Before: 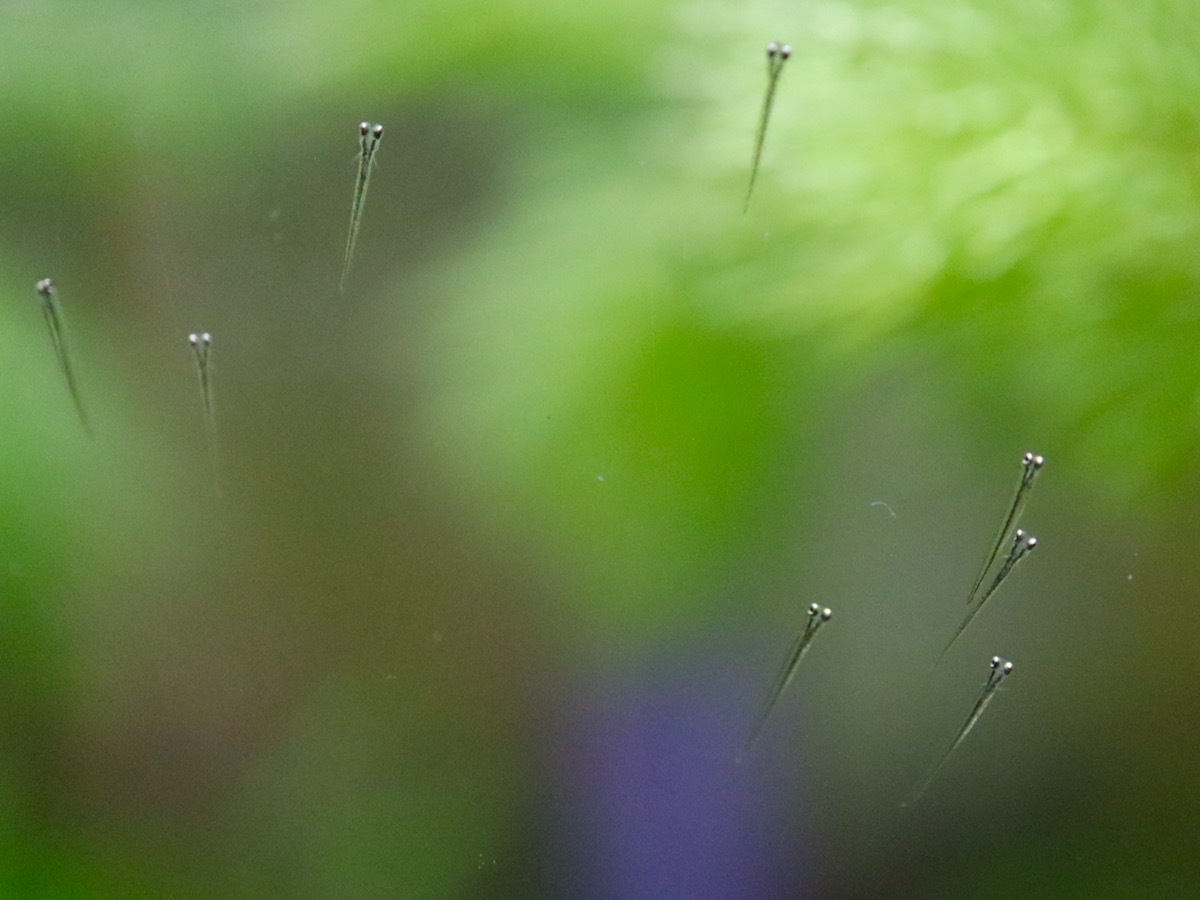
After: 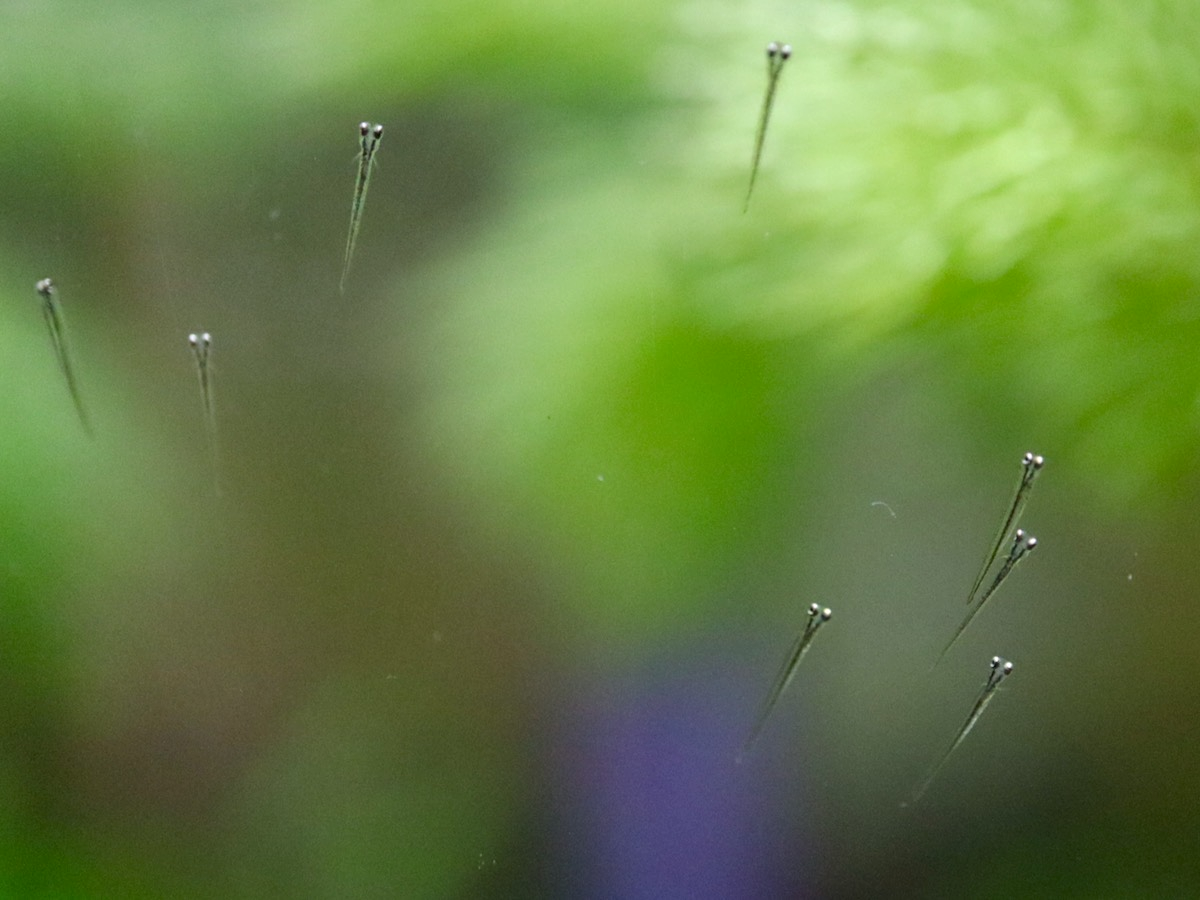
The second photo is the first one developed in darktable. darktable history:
local contrast: on, module defaults
white balance: emerald 1
